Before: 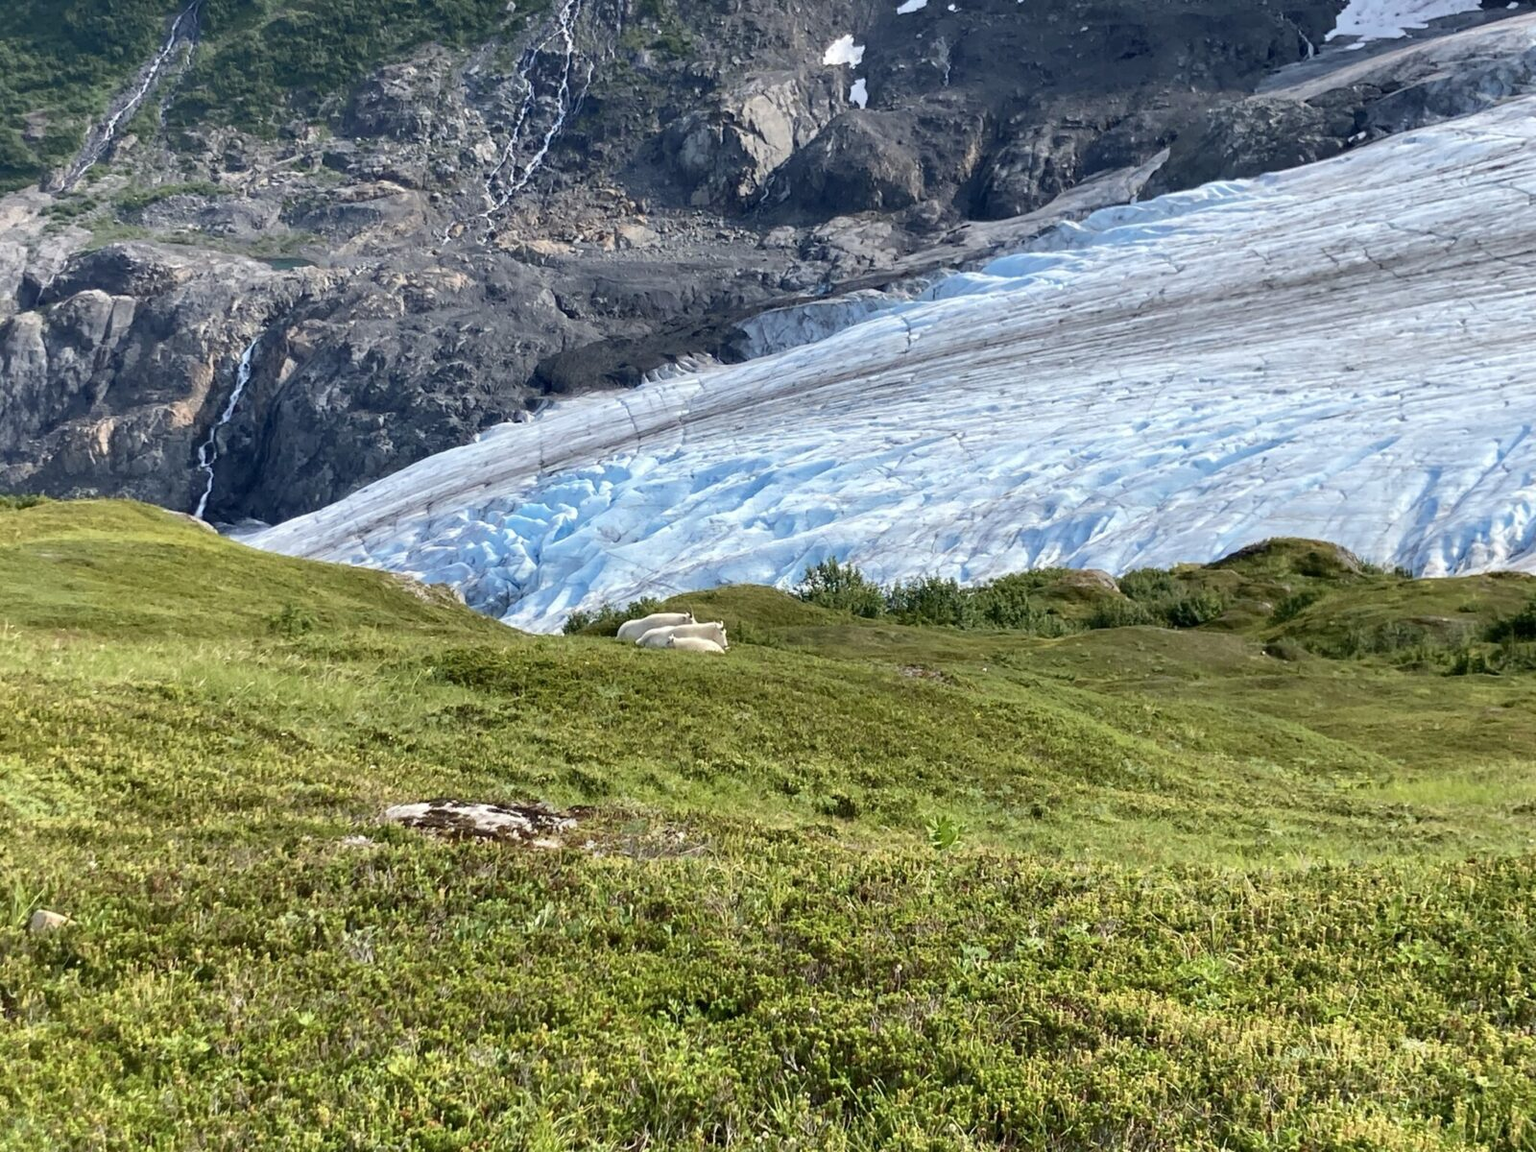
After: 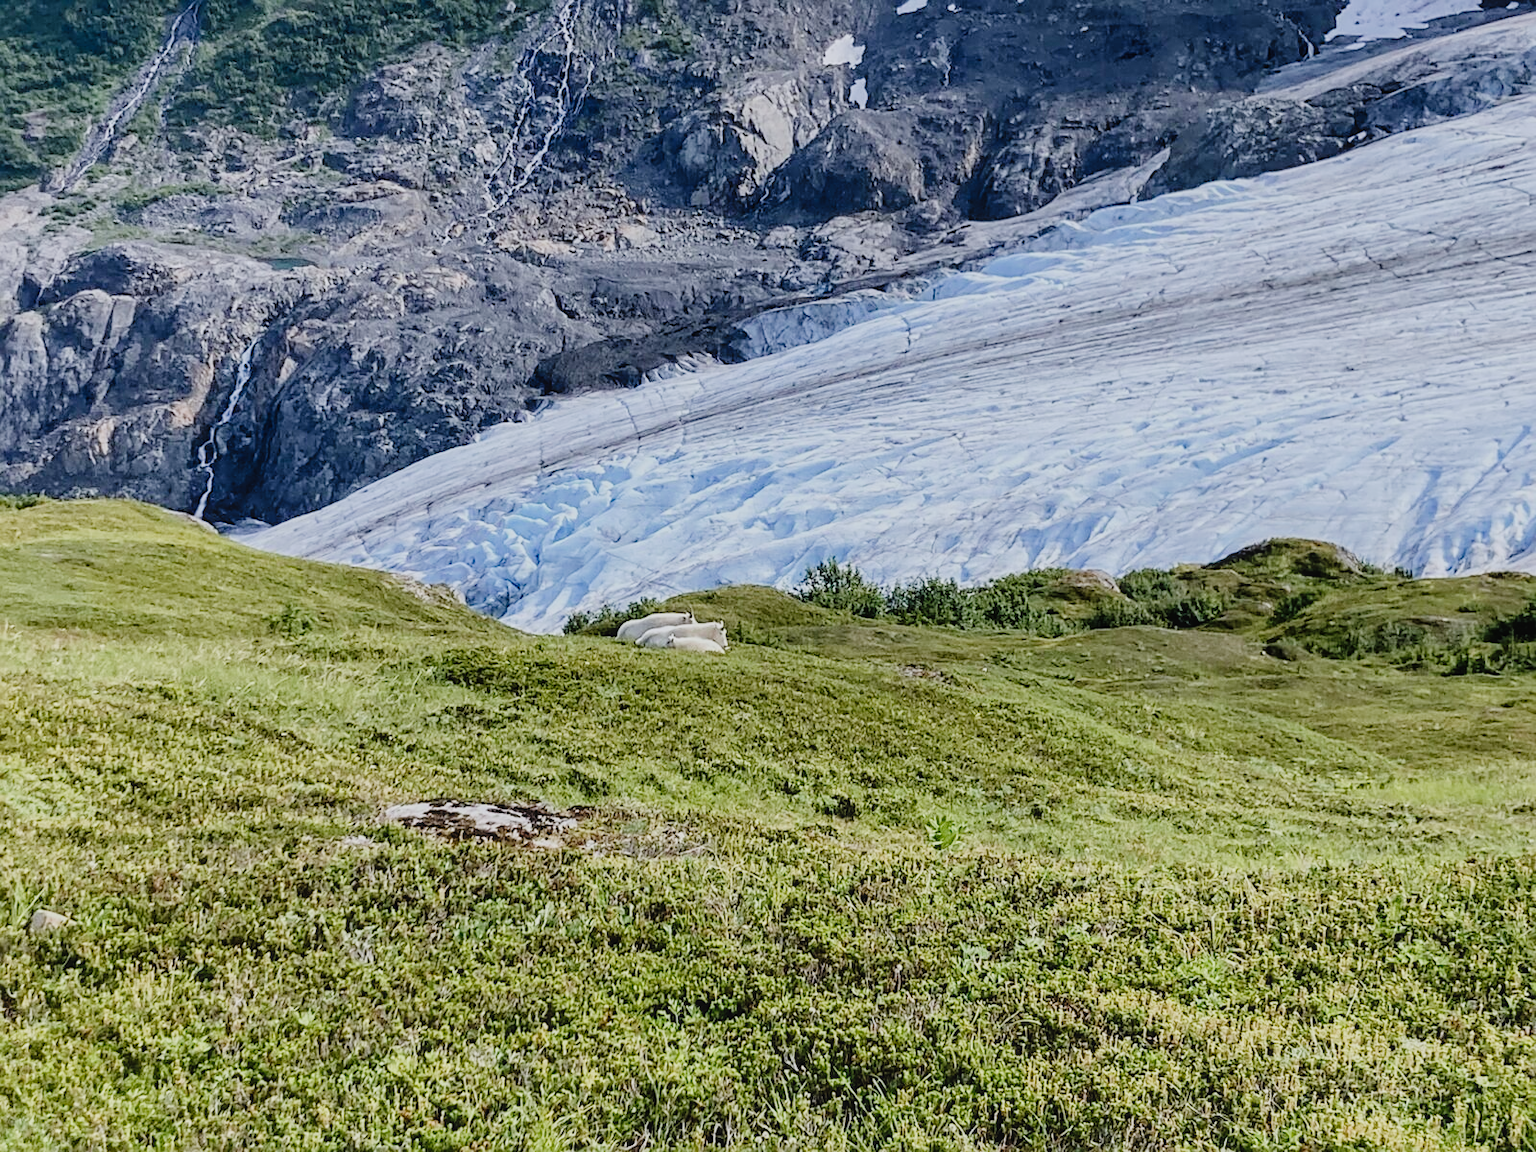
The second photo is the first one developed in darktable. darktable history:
filmic rgb: black relative exposure -7.65 EV, white relative exposure 4.56 EV, threshold 5.96 EV, hardness 3.61, enable highlight reconstruction true
color calibration: gray › normalize channels true, illuminant as shot in camera, x 0.358, y 0.373, temperature 4628.91 K, gamut compression 0.015
sharpen: on, module defaults
tone equalizer: on, module defaults
local contrast: detail 109%
exposure: exposure 0.215 EV, compensate highlight preservation false
tone curve: curves: ch0 [(0, 0.008) (0.046, 0.032) (0.151, 0.108) (0.367, 0.379) (0.496, 0.526) (0.771, 0.786) (0.857, 0.85) (1, 0.965)]; ch1 [(0, 0) (0.248, 0.252) (0.388, 0.383) (0.482, 0.478) (0.499, 0.499) (0.518, 0.518) (0.544, 0.552) (0.585, 0.617) (0.683, 0.735) (0.823, 0.894) (1, 1)]; ch2 [(0, 0) (0.302, 0.284) (0.427, 0.417) (0.473, 0.47) (0.503, 0.503) (0.523, 0.518) (0.55, 0.563) (0.624, 0.643) (0.753, 0.764) (1, 1)], preserve colors none
